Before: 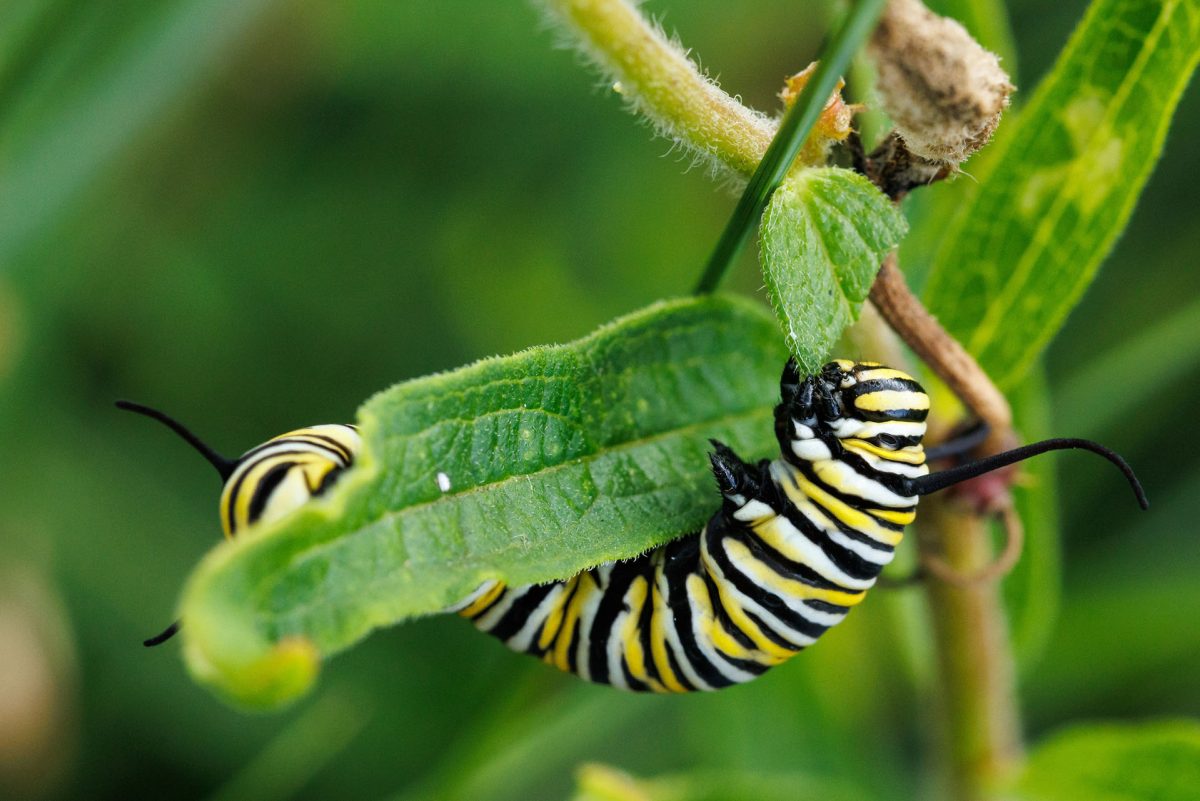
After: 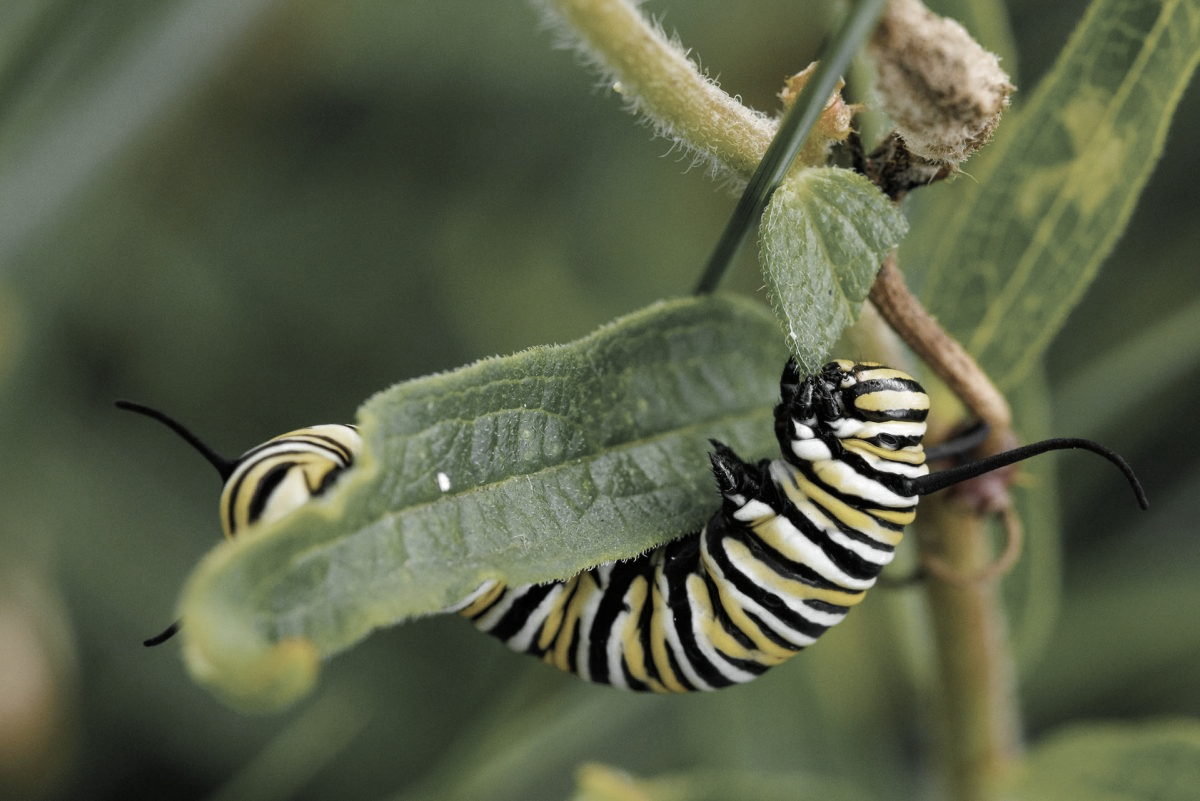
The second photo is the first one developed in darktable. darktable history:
color zones: curves: ch0 [(0, 0.613) (0.01, 0.613) (0.245, 0.448) (0.498, 0.529) (0.642, 0.665) (0.879, 0.777) (0.99, 0.613)]; ch1 [(0, 0.035) (0.121, 0.189) (0.259, 0.197) (0.415, 0.061) (0.589, 0.022) (0.732, 0.022) (0.857, 0.026) (0.991, 0.053)]
color balance rgb: shadows lift › chroma 3.916%, shadows lift › hue 90.71°, highlights gain › chroma 1.129%, highlights gain › hue 60.11°, perceptual saturation grading › global saturation 25.422%, global vibrance 20%
